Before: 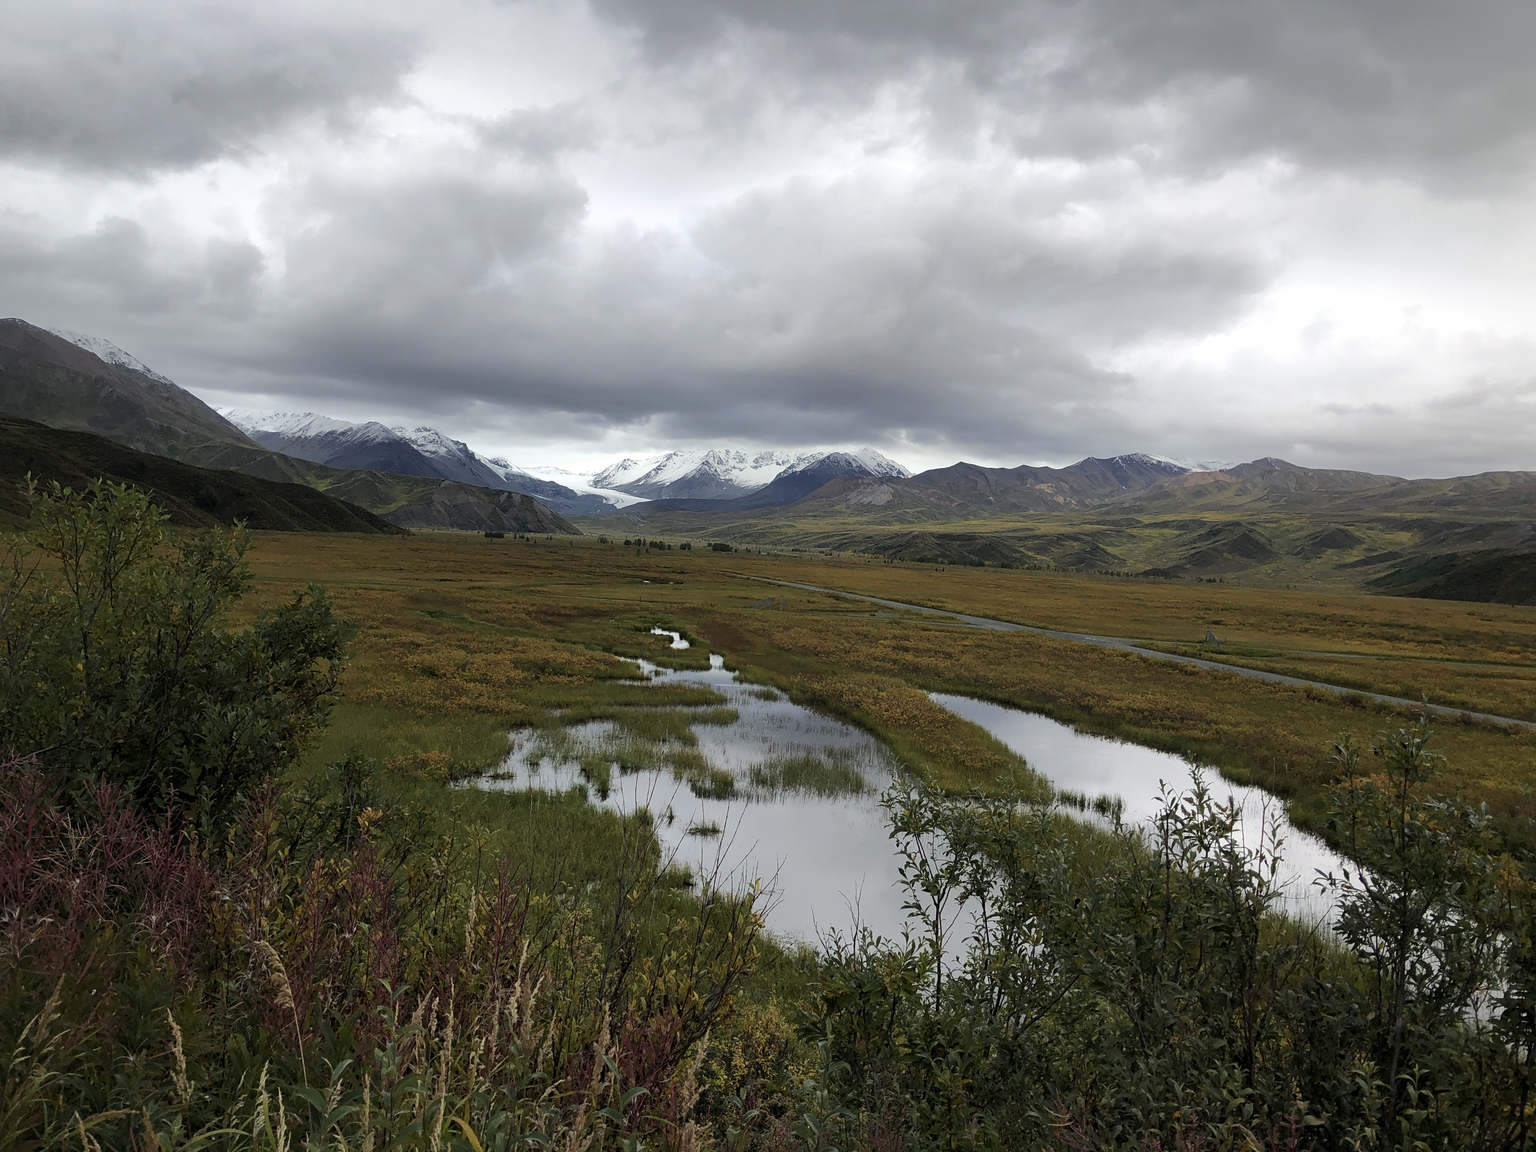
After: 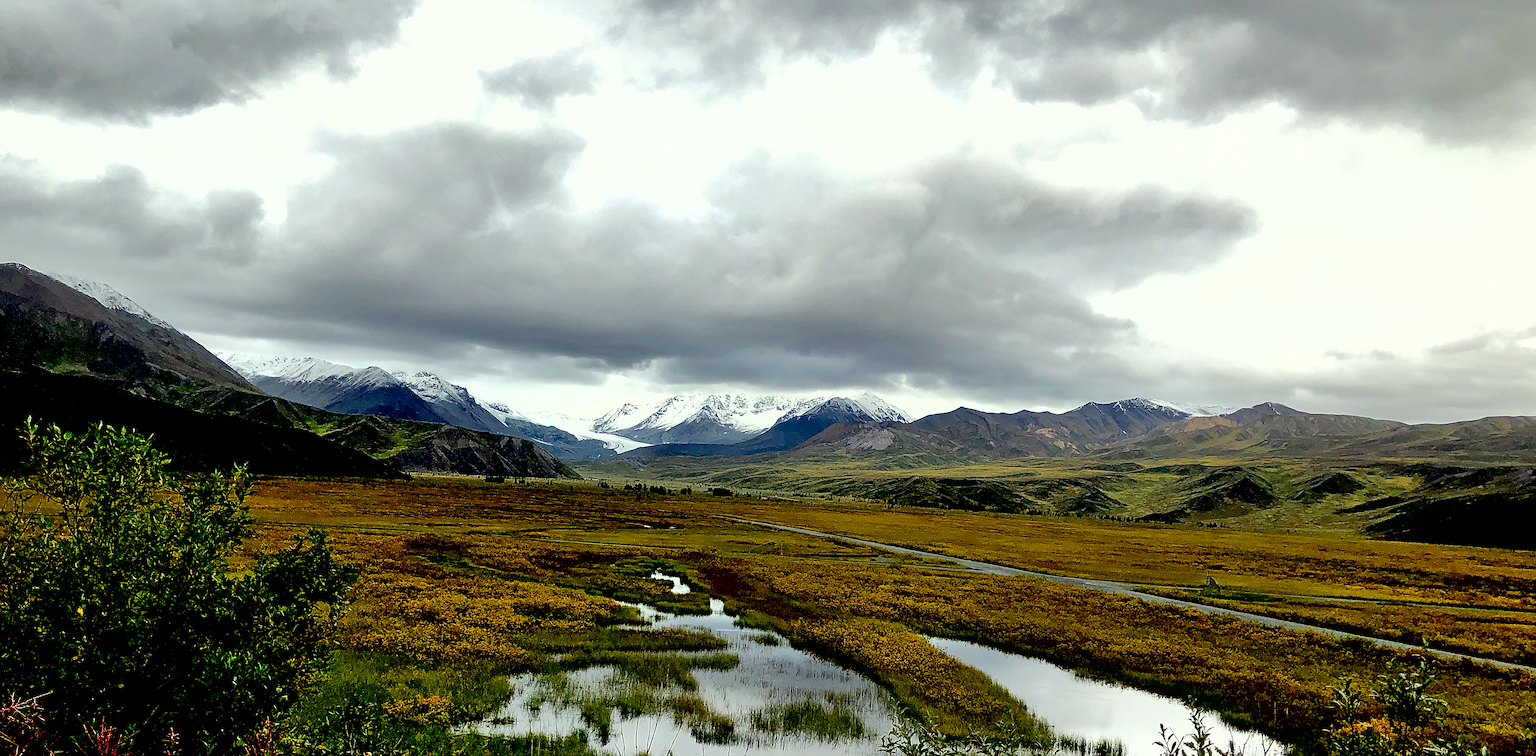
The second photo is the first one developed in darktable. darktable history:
exposure: black level correction 0.04, exposure 0.5 EV, compensate highlight preservation false
sharpen: on, module defaults
crop and rotate: top 4.848%, bottom 29.503%
shadows and highlights: low approximation 0.01, soften with gaussian
color correction: highlights a* -4.28, highlights b* 6.53
